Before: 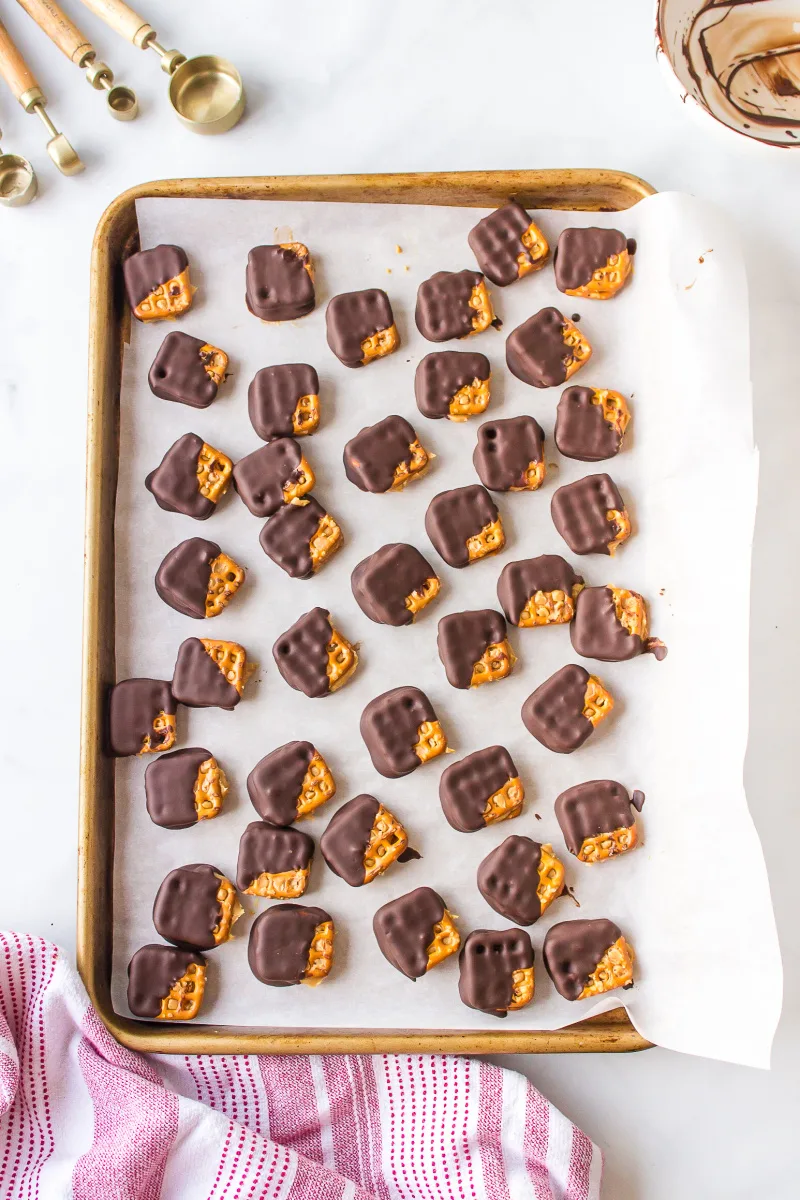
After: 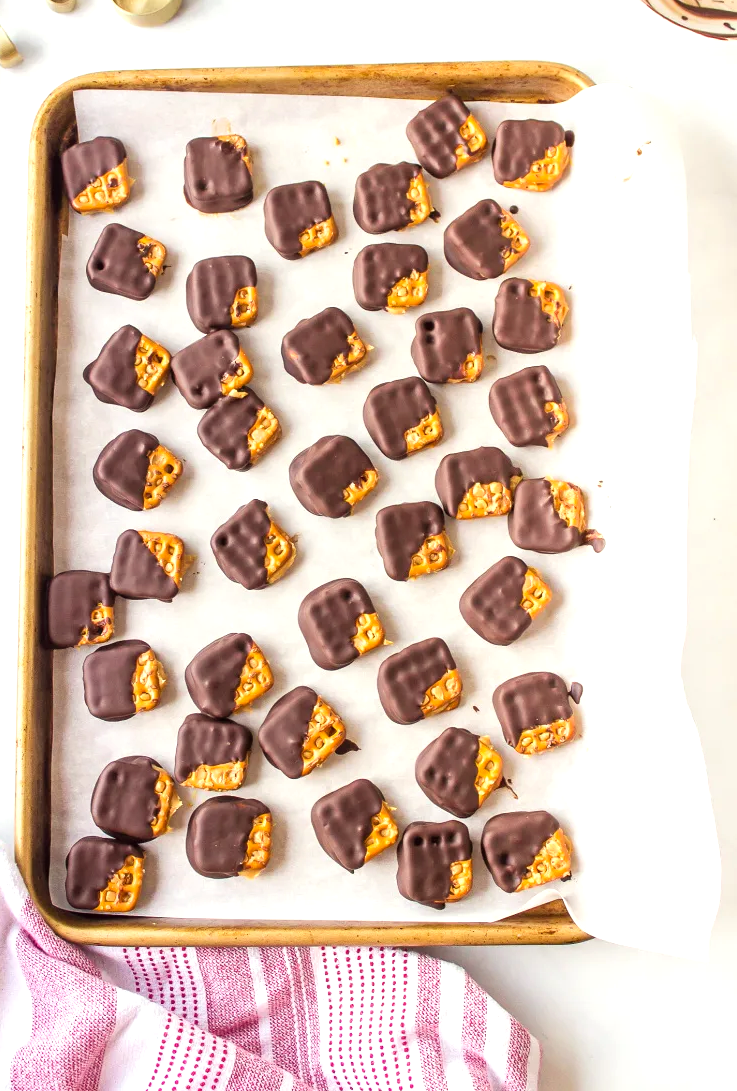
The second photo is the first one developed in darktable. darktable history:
tone equalizer: -8 EV -0.422 EV, -7 EV -0.355 EV, -6 EV -0.326 EV, -5 EV -0.204 EV, -3 EV 0.216 EV, -2 EV 0.324 EV, -1 EV 0.379 EV, +0 EV 0.405 EV
crop and rotate: left 7.848%, top 9.034%
color correction: highlights a* -1.18, highlights b* 4.53, shadows a* 3.53
